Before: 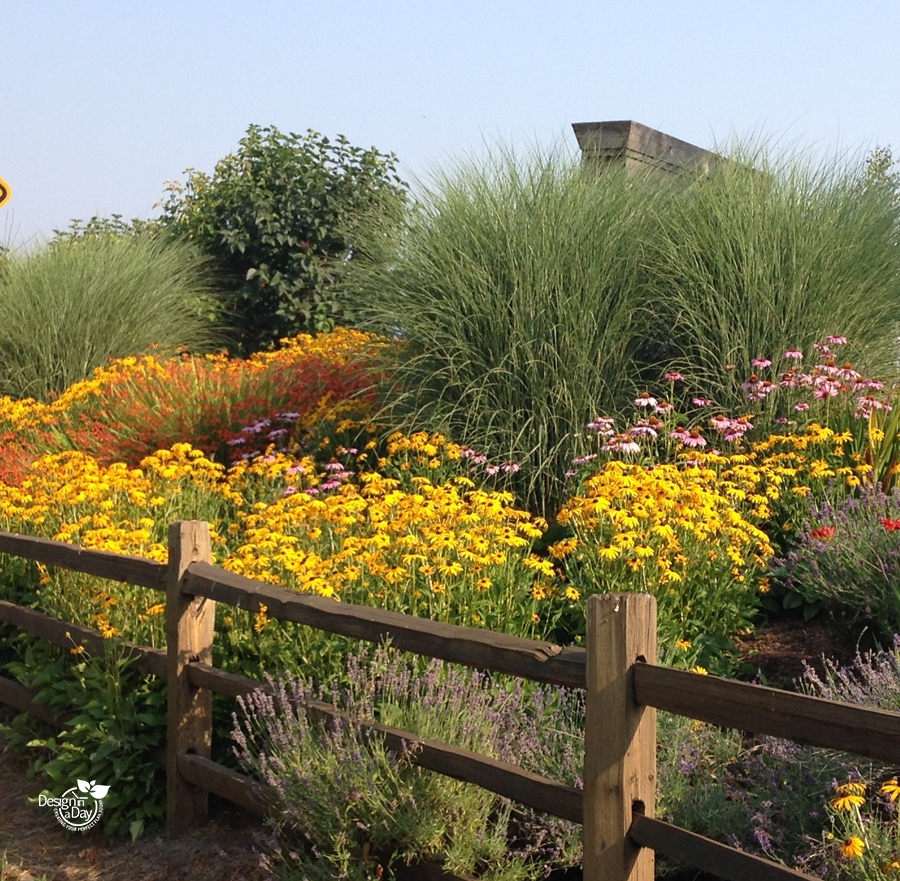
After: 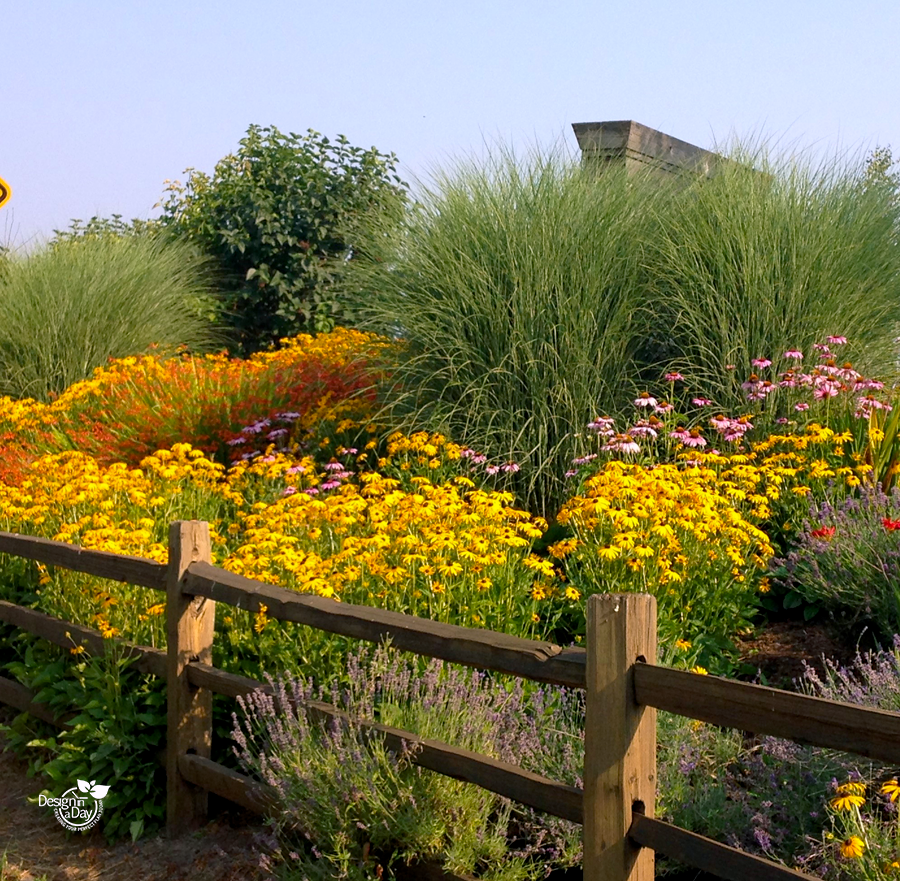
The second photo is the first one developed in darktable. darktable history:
white balance: red 0.982, blue 1.018
color balance rgb: shadows lift › chroma 2%, shadows lift › hue 217.2°, power › chroma 0.25%, power › hue 60°, highlights gain › chroma 1.5%, highlights gain › hue 309.6°, global offset › luminance -0.5%, perceptual saturation grading › global saturation 15%, global vibrance 20%
